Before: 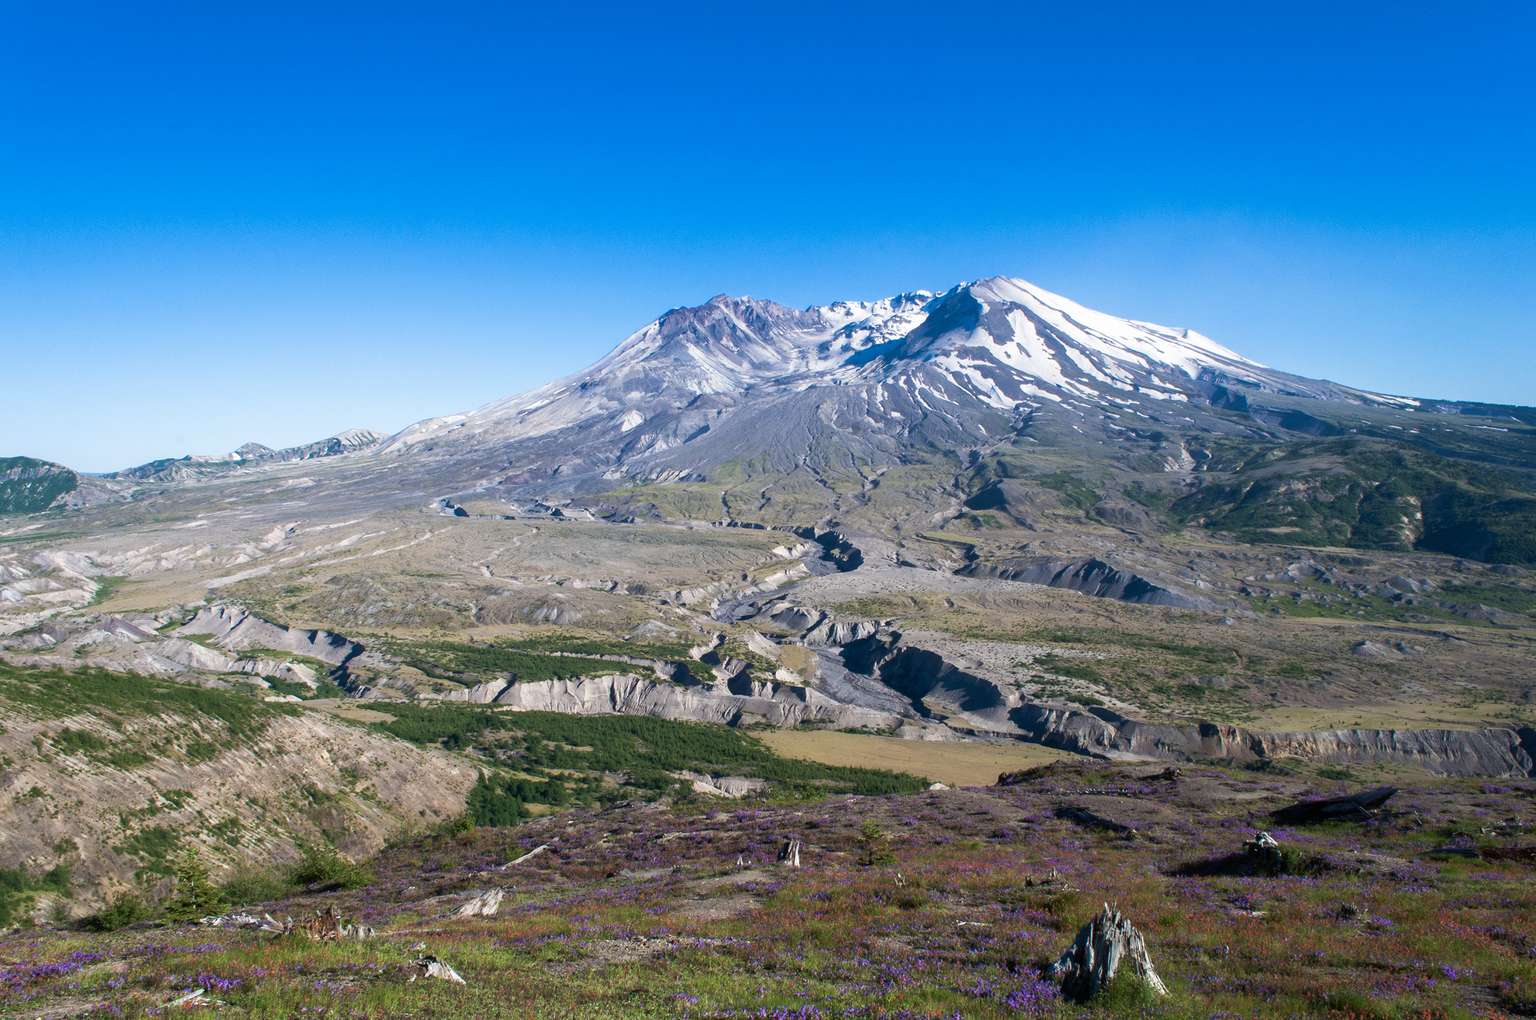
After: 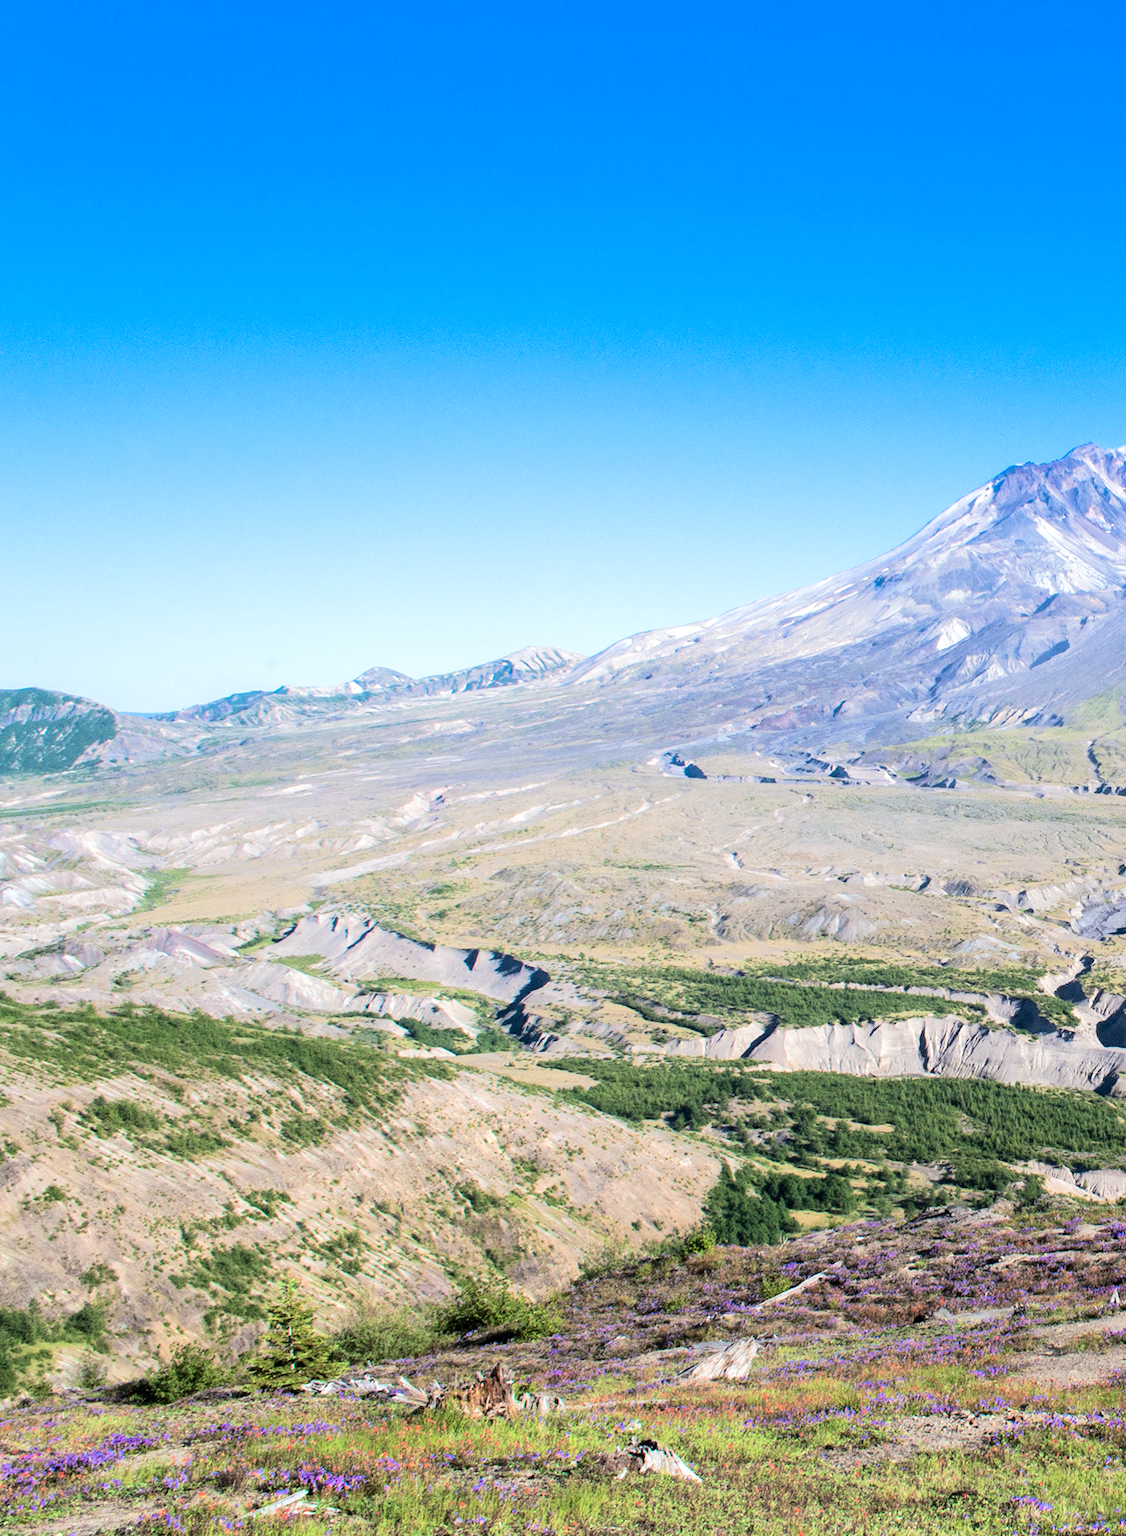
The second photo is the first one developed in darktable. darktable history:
tone equalizer: -7 EV 0.16 EV, -6 EV 0.579 EV, -5 EV 1.15 EV, -4 EV 1.36 EV, -3 EV 1.18 EV, -2 EV 0.6 EV, -1 EV 0.164 EV, edges refinement/feathering 500, mask exposure compensation -1.57 EV, preserve details no
crop and rotate: left 0.015%, right 51.269%
local contrast: highlights 105%, shadows 103%, detail 119%, midtone range 0.2
